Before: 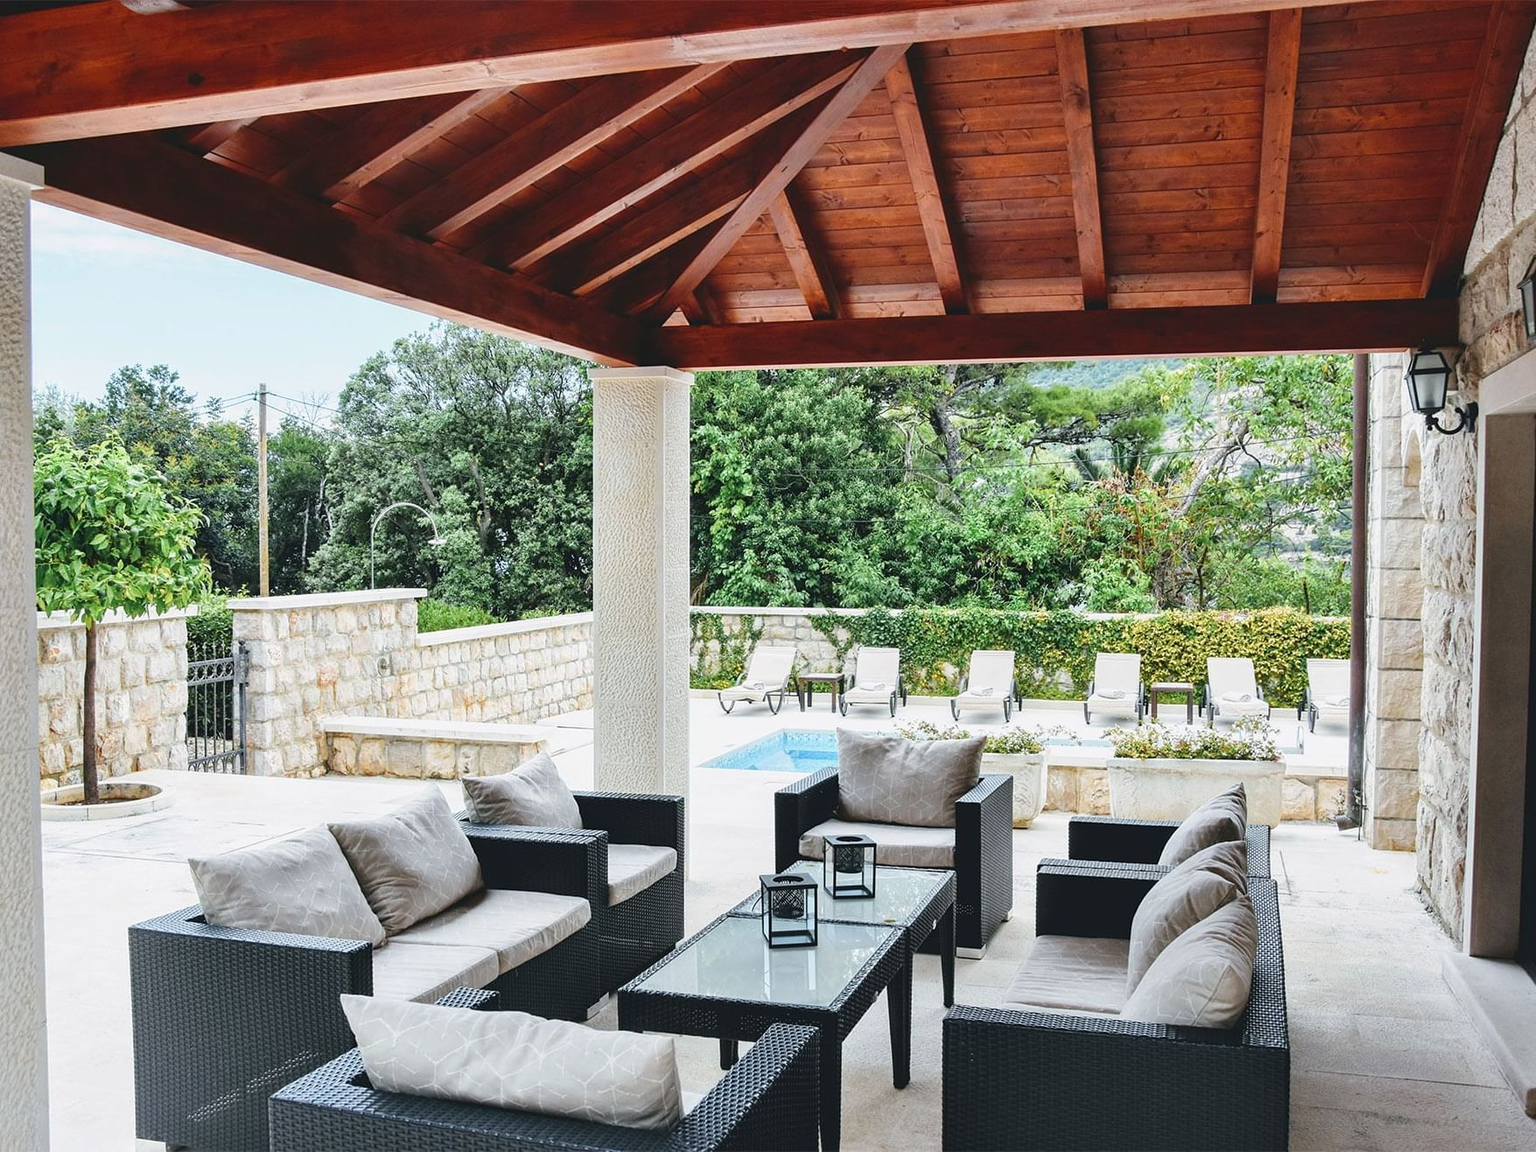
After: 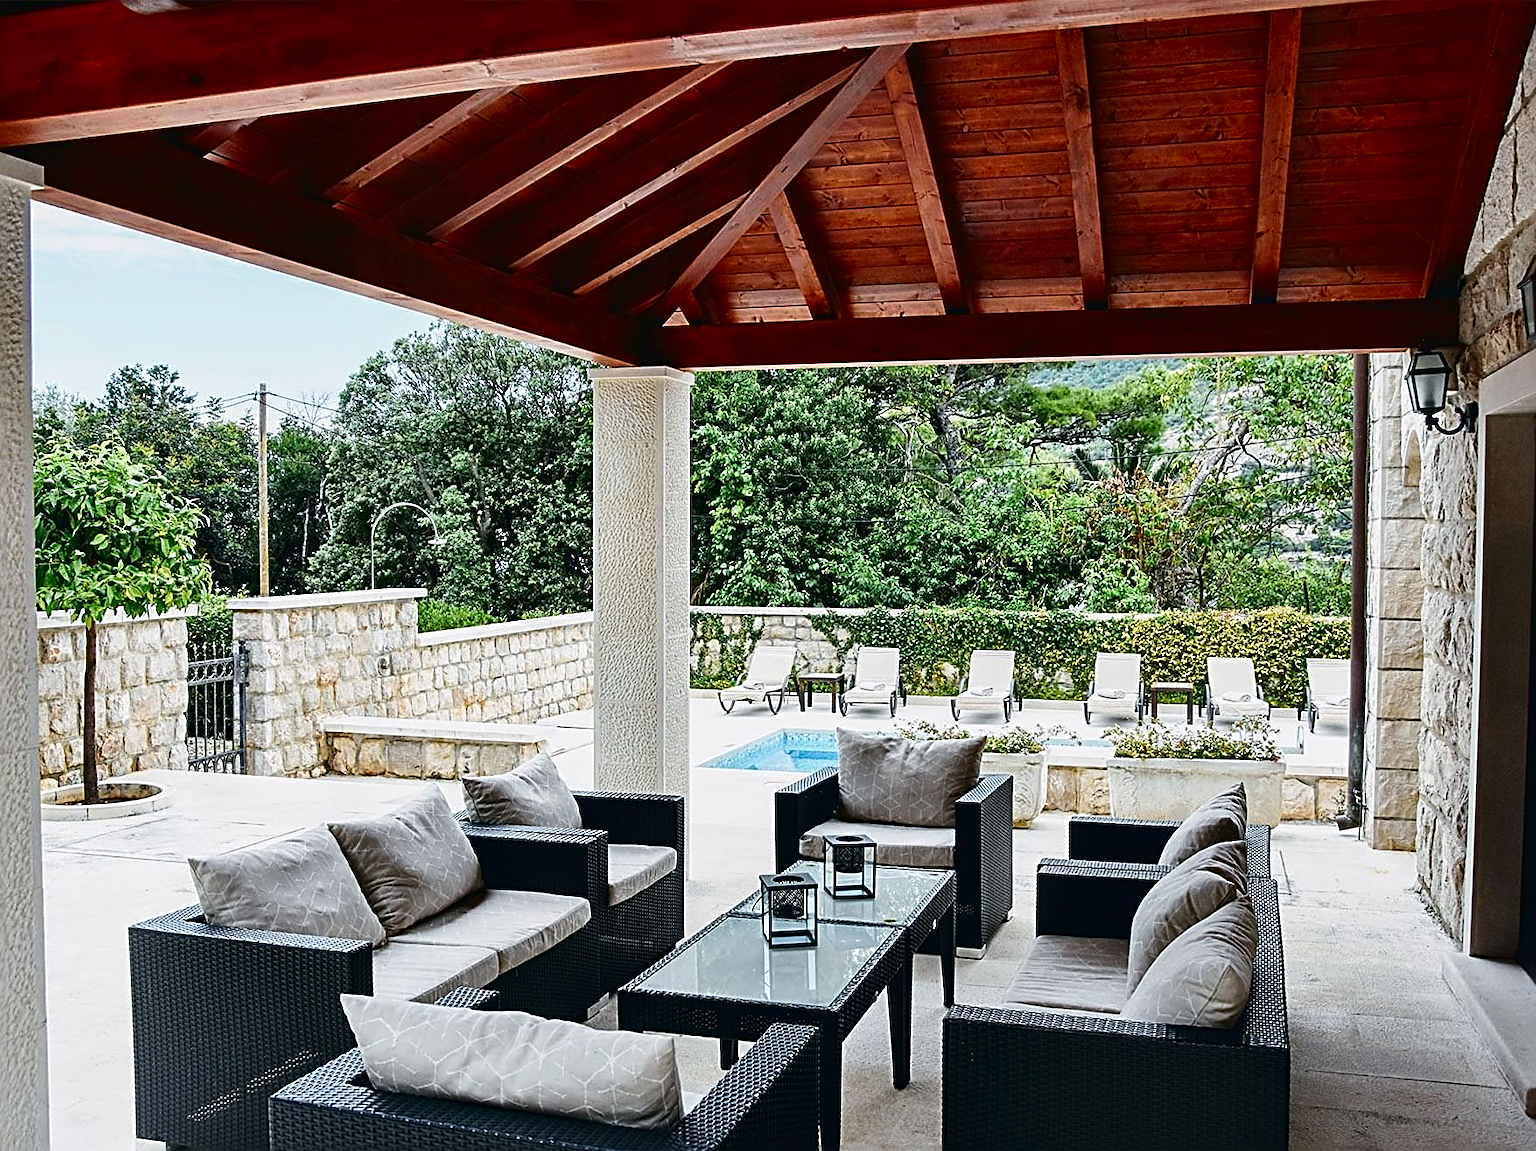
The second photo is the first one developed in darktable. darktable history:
contrast brightness saturation: contrast 0.125, brightness -0.24, saturation 0.137
sharpen: radius 2.844, amount 0.729
